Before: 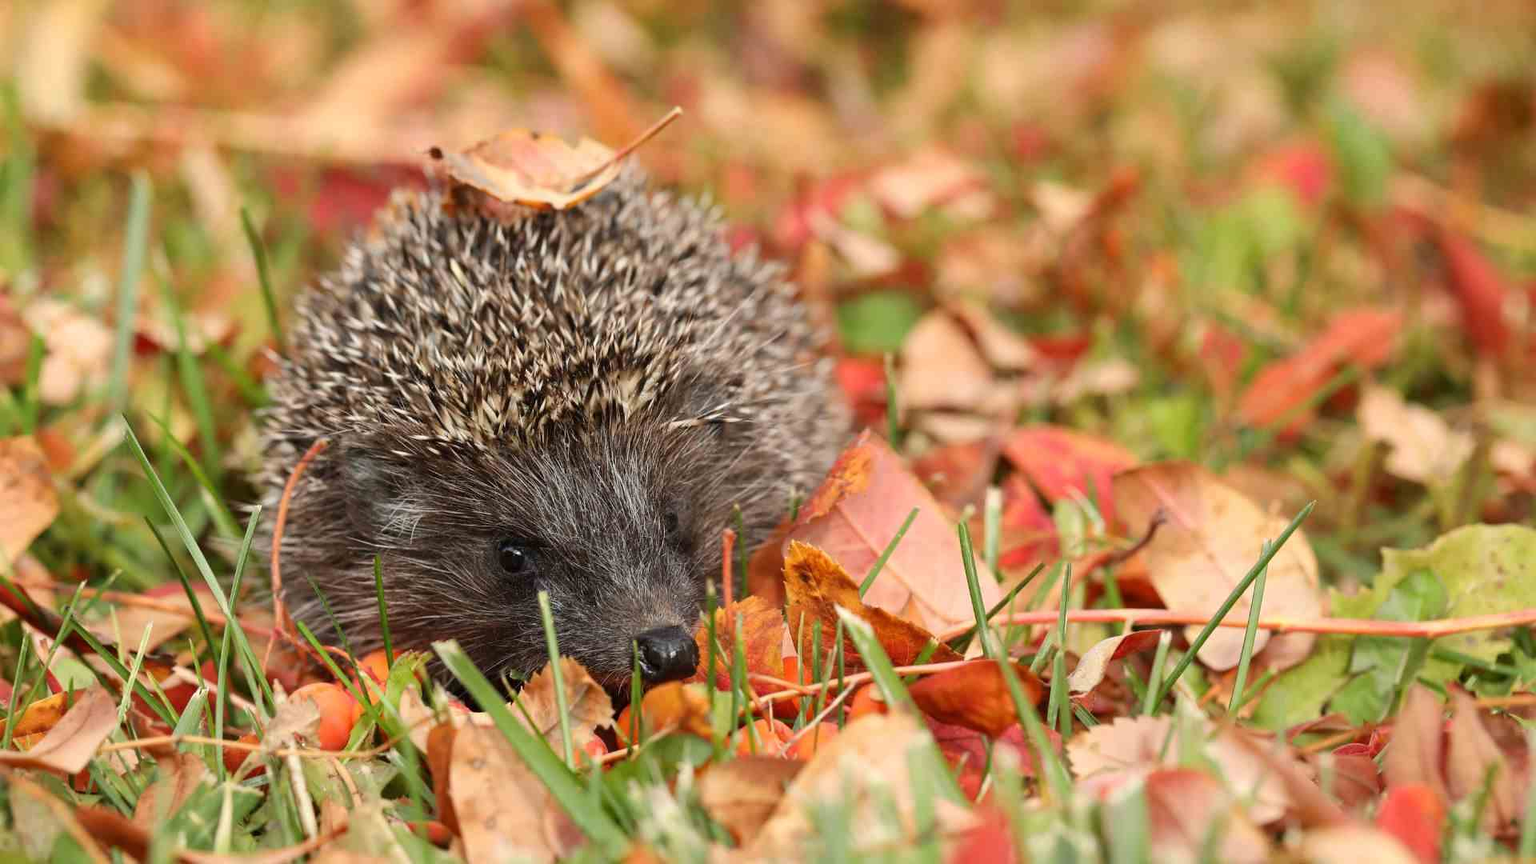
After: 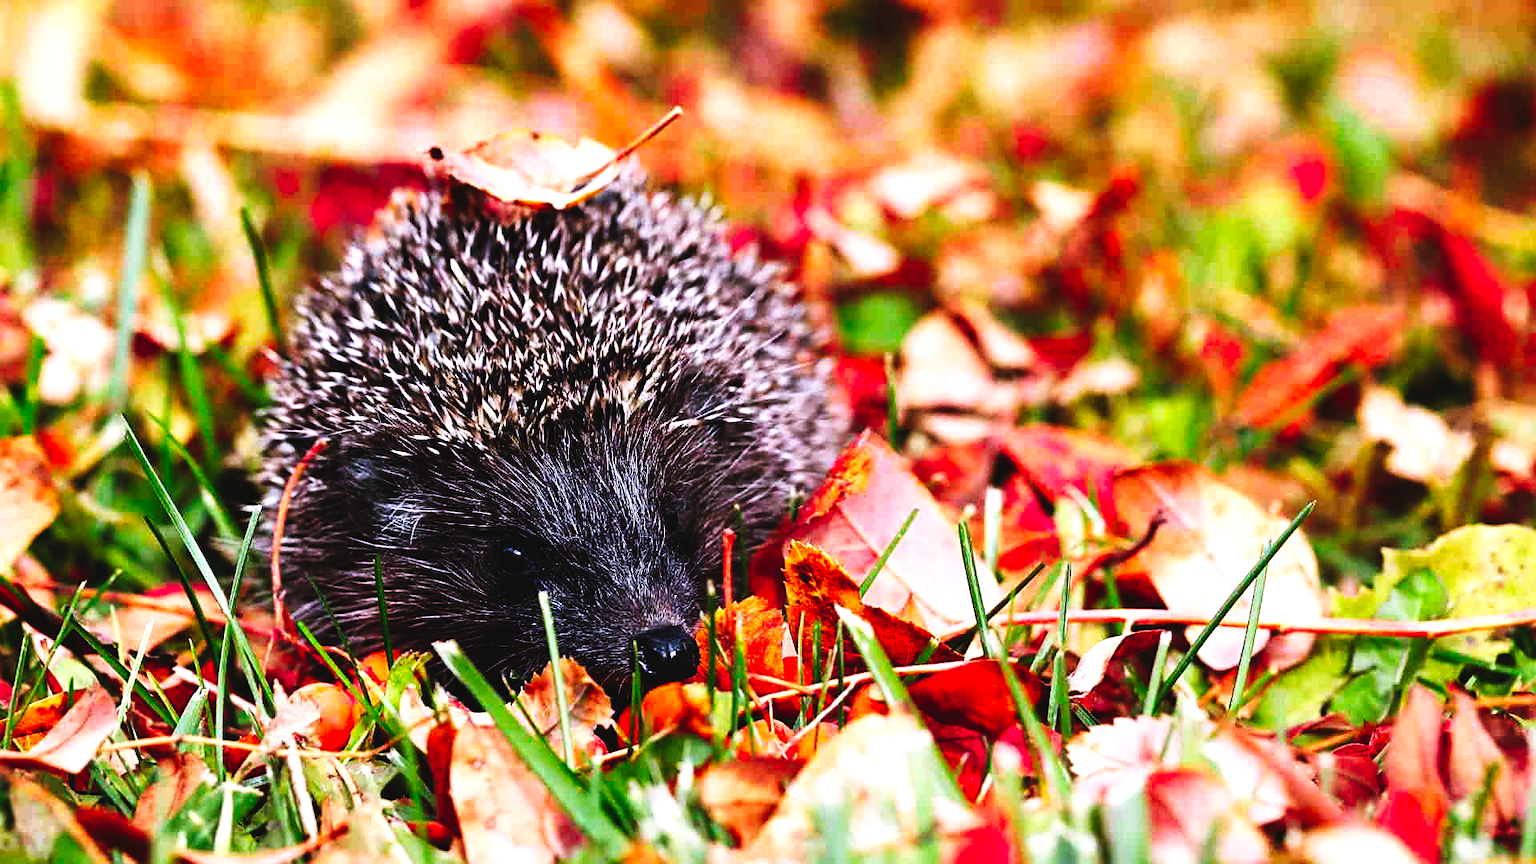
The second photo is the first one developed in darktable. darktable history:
levels: levels [0, 0.476, 0.951]
rgb curve: curves: ch0 [(0, 0.186) (0.314, 0.284) (0.775, 0.708) (1, 1)], compensate middle gray true, preserve colors none
tone curve: curves: ch0 [(0, 0) (0.003, 0.005) (0.011, 0.008) (0.025, 0.01) (0.044, 0.014) (0.069, 0.017) (0.1, 0.022) (0.136, 0.028) (0.177, 0.037) (0.224, 0.049) (0.277, 0.091) (0.335, 0.168) (0.399, 0.292) (0.468, 0.463) (0.543, 0.637) (0.623, 0.792) (0.709, 0.903) (0.801, 0.963) (0.898, 0.985) (1, 1)], preserve colors none
sharpen: on, module defaults
color calibration: illuminant as shot in camera, x 0.379, y 0.396, temperature 4138.76 K
